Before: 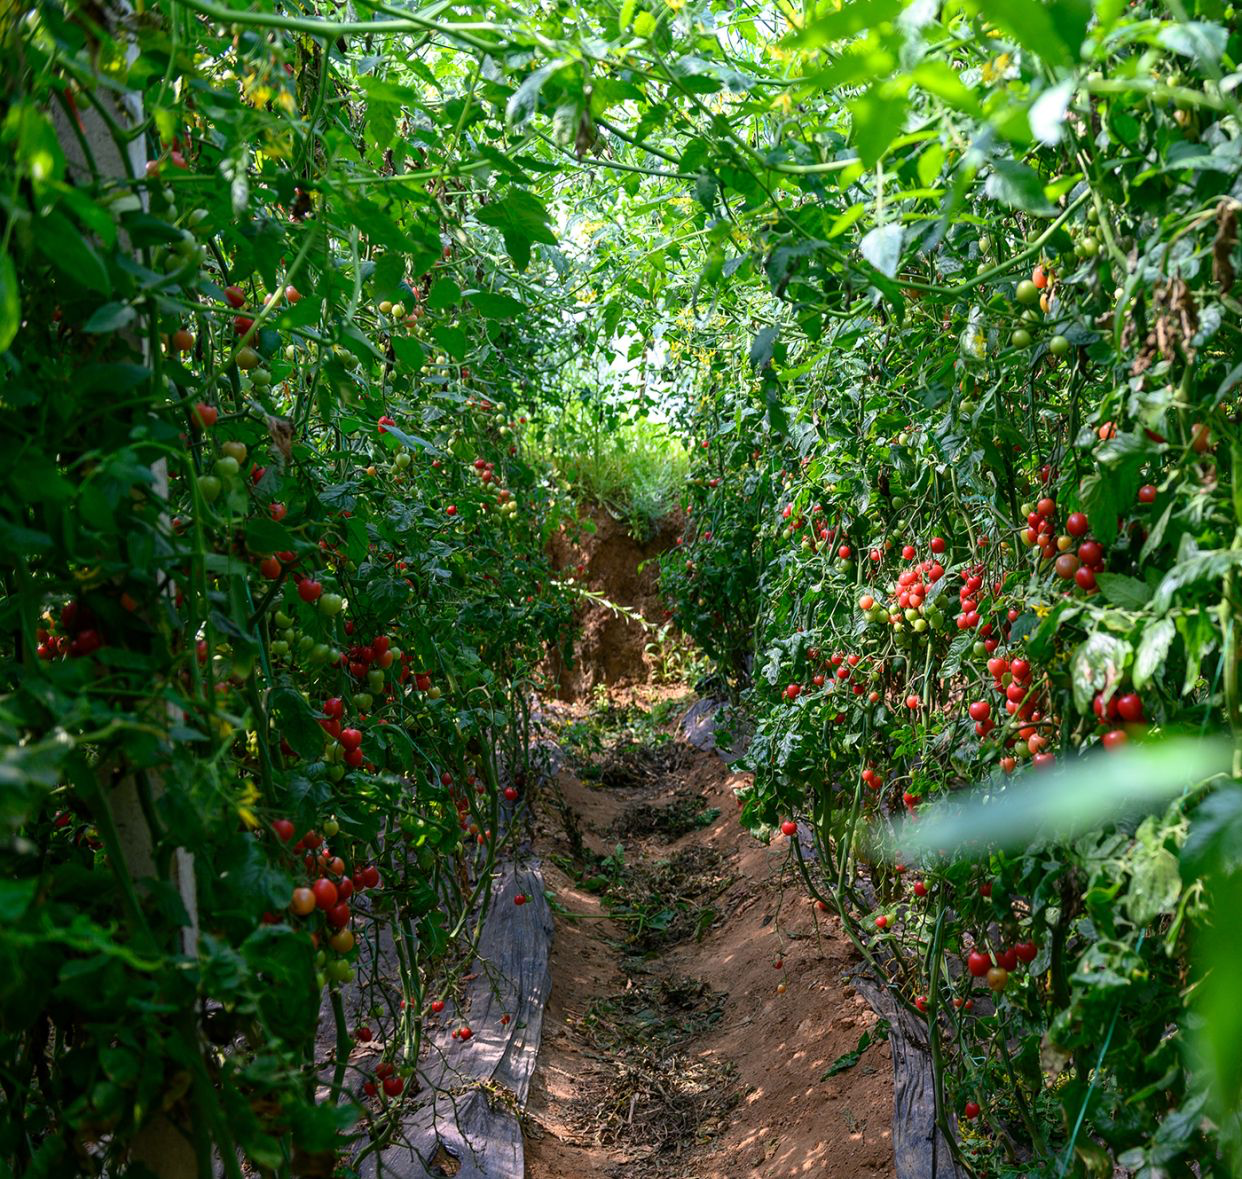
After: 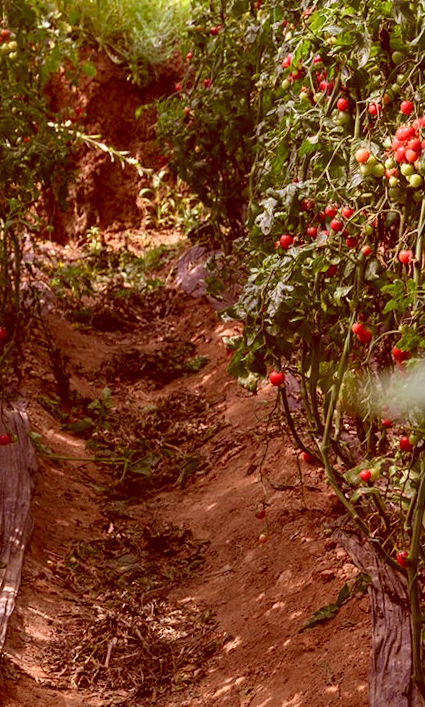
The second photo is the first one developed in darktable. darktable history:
rotate and perspective: rotation 2.17°, automatic cropping off
color correction: highlights a* 9.03, highlights b* 8.71, shadows a* 40, shadows b* 40, saturation 0.8
crop: left 40.878%, top 39.176%, right 25.993%, bottom 3.081%
